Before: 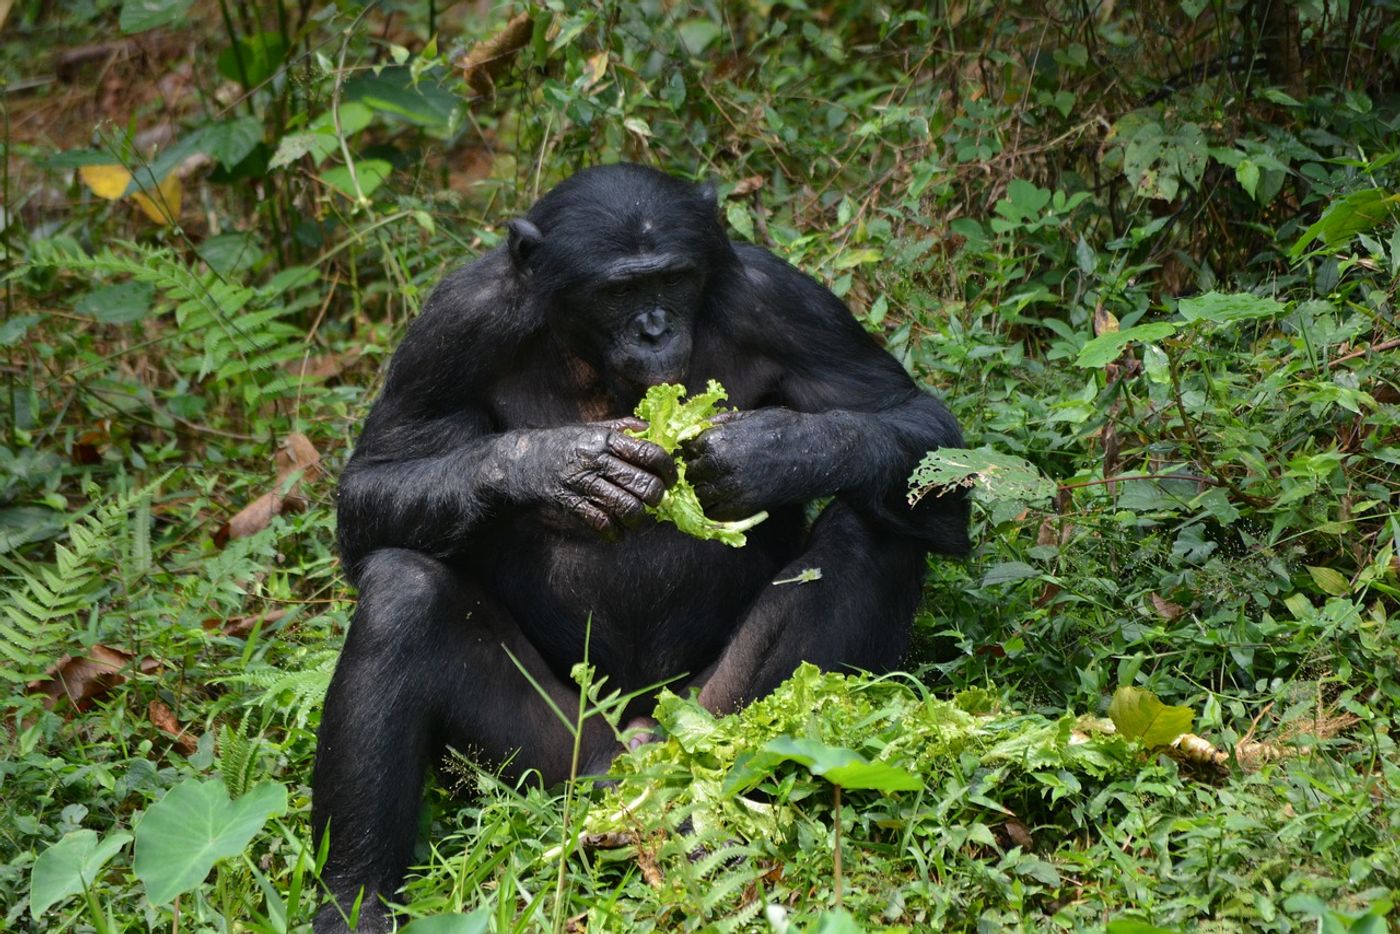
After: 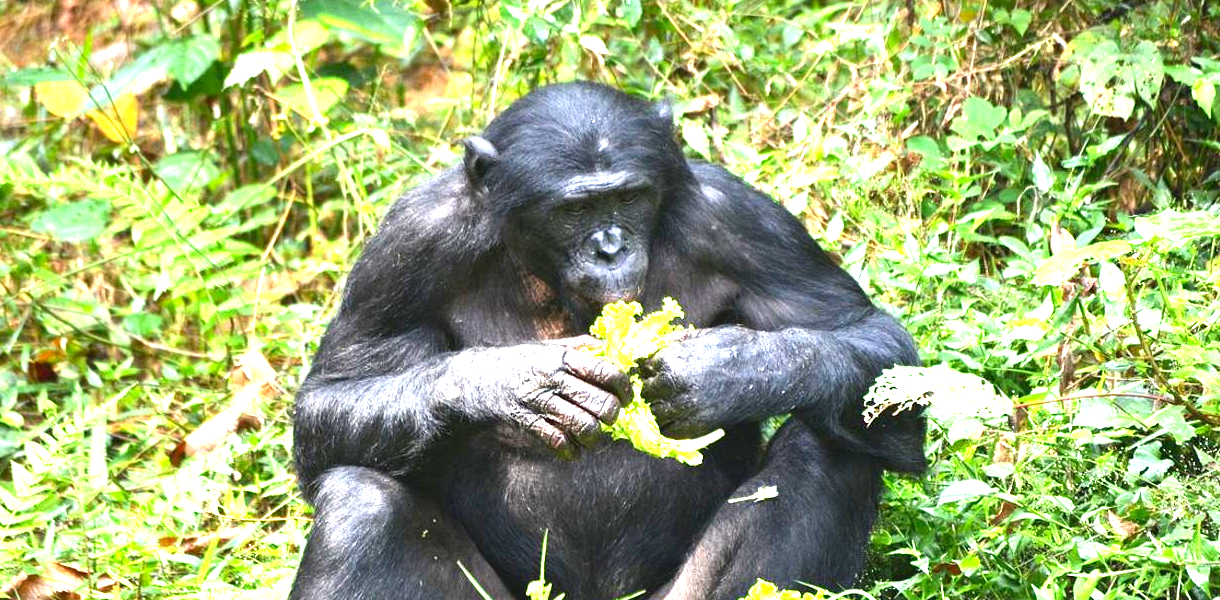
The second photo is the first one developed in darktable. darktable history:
levels: levels [0, 0.352, 0.703]
crop: left 3.15%, top 8.817%, right 9.677%, bottom 26.85%
exposure: black level correction 0, exposure 1.45 EV, compensate highlight preservation false
